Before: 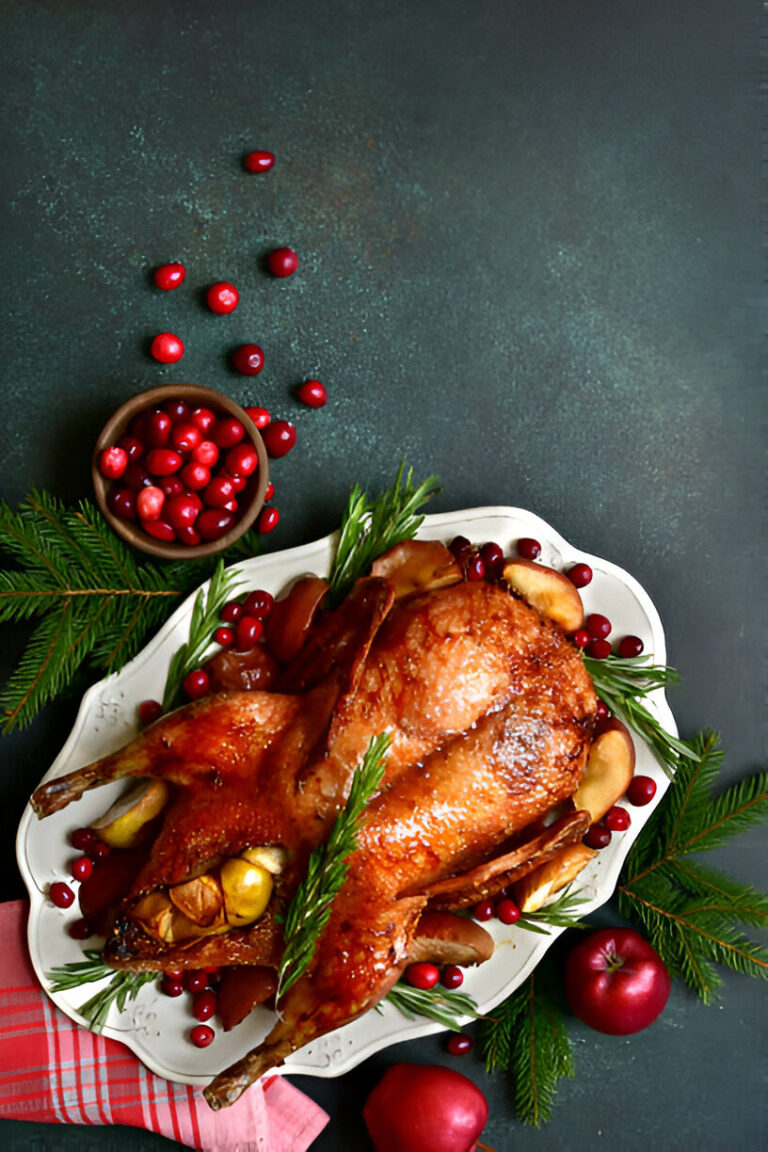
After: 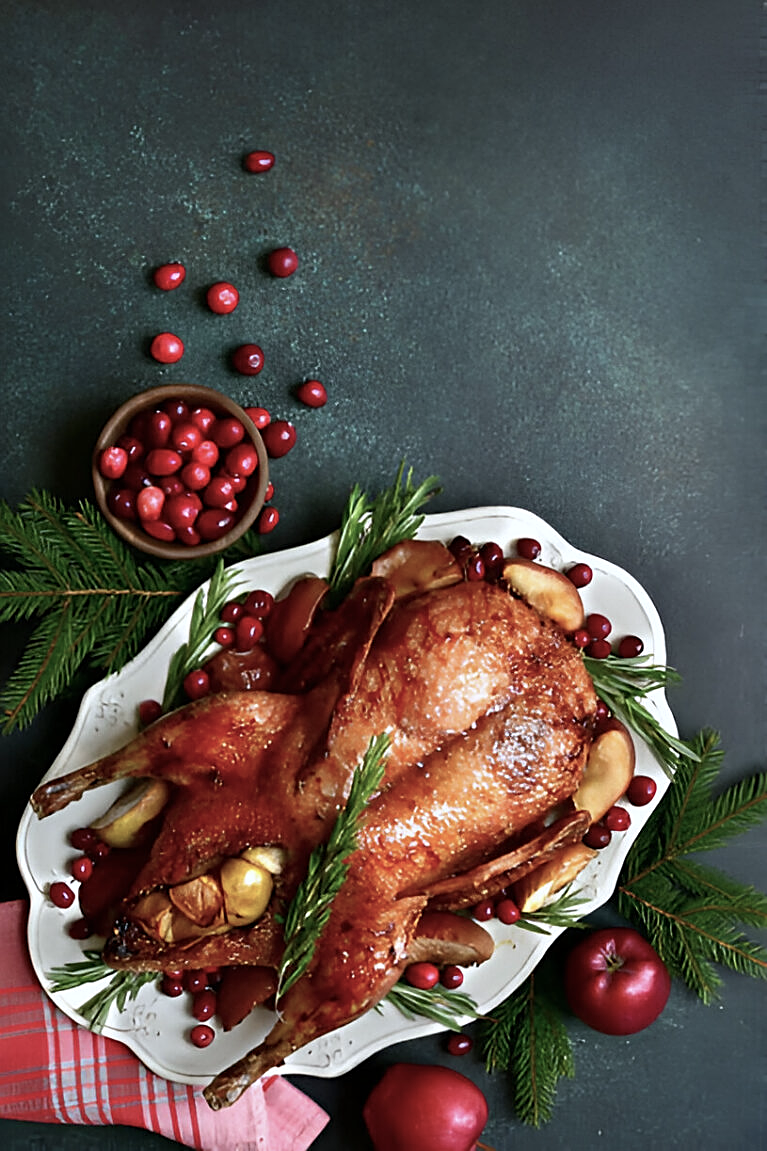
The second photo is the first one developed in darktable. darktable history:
white balance: red 0.967, blue 1.049
crop and rotate: left 0.126%
color balance: input saturation 80.07%
sharpen: on, module defaults
